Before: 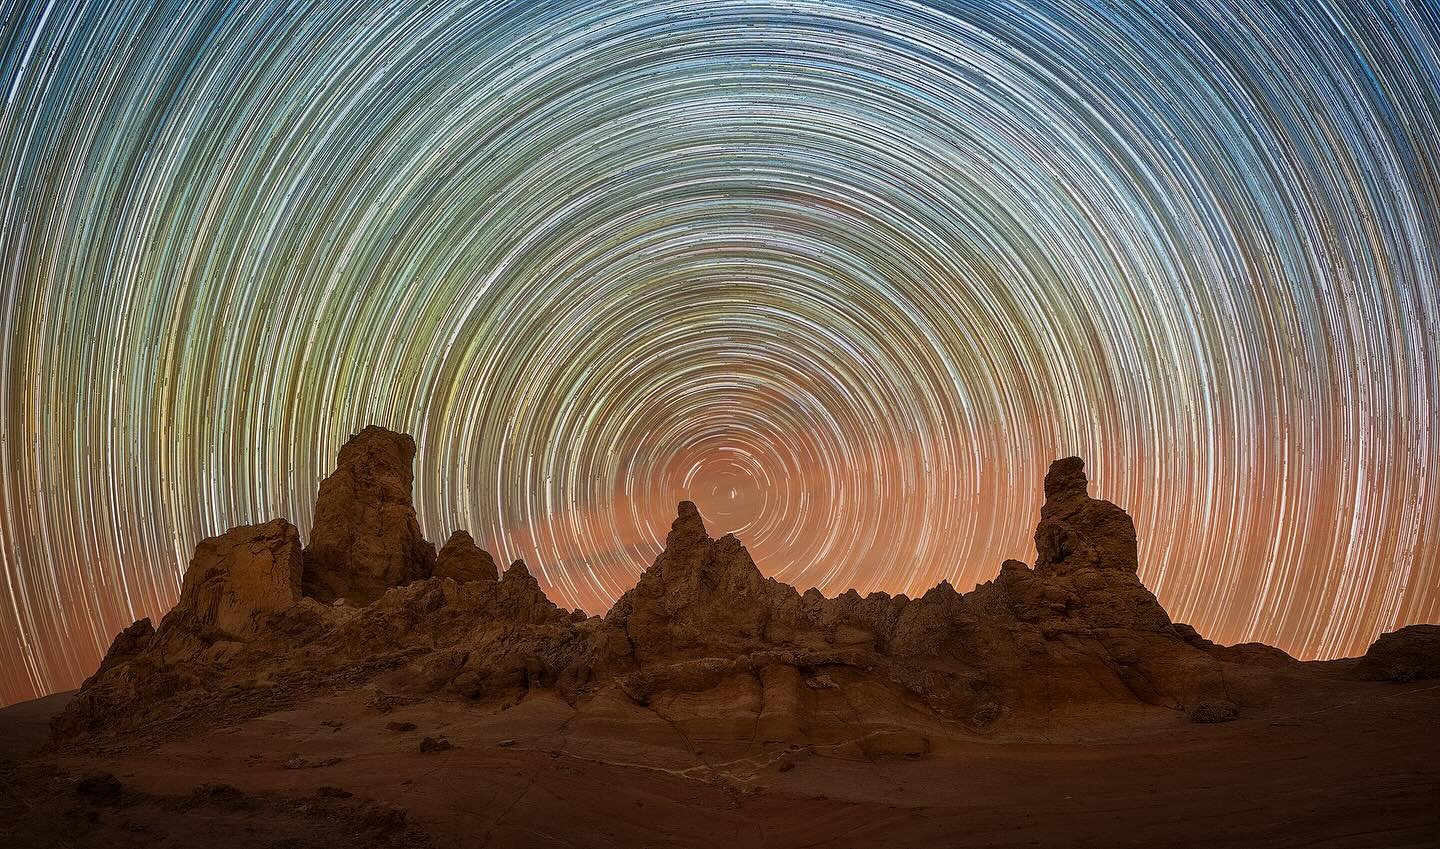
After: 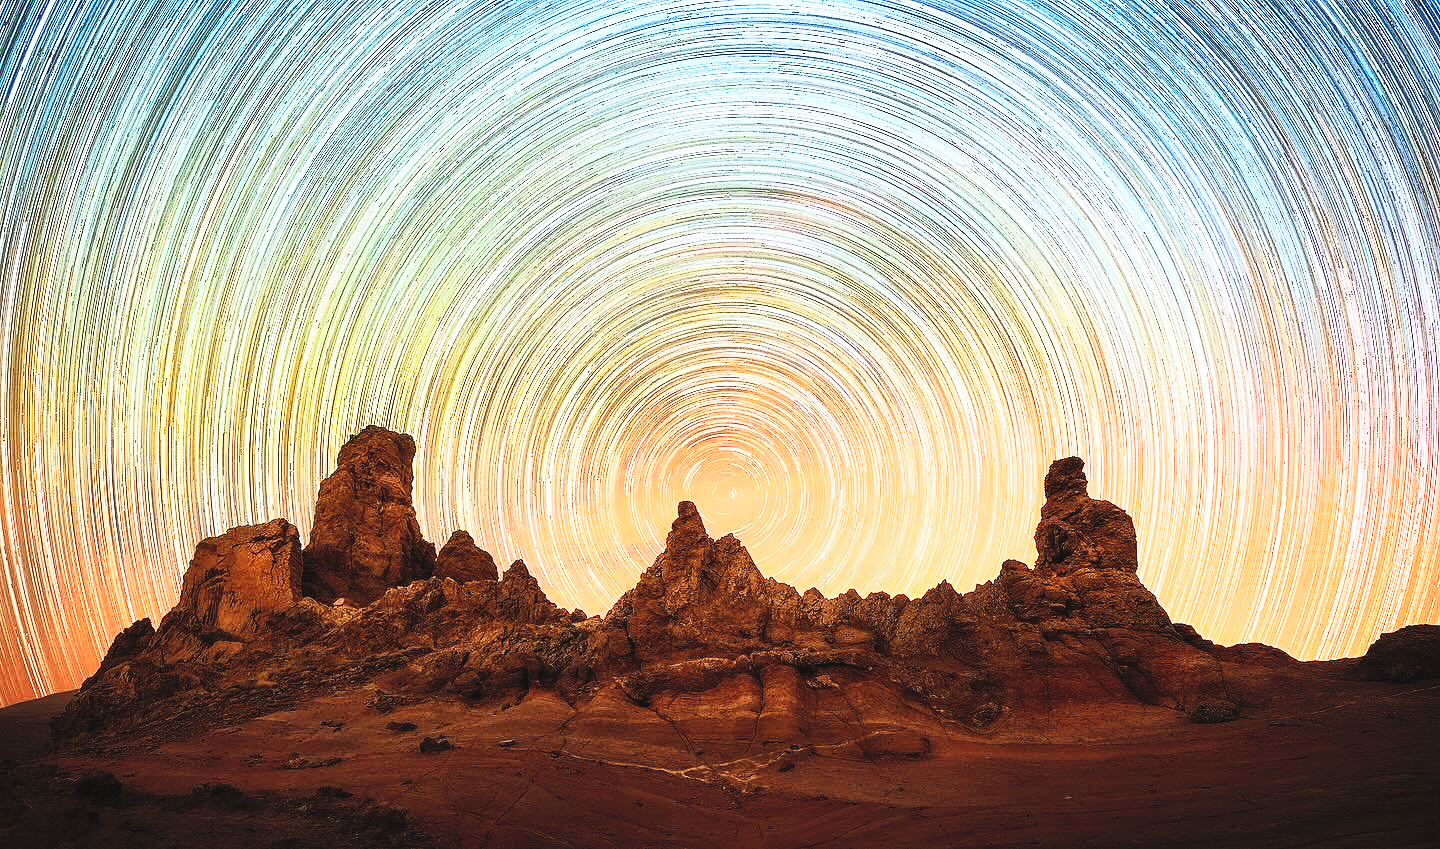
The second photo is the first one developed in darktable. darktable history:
contrast brightness saturation: contrast 0.381, brightness 0.54
base curve: curves: ch0 [(0, 0) (0, 0) (0.002, 0.001) (0.008, 0.003) (0.019, 0.011) (0.037, 0.037) (0.064, 0.11) (0.102, 0.232) (0.152, 0.379) (0.216, 0.524) (0.296, 0.665) (0.394, 0.789) (0.512, 0.881) (0.651, 0.945) (0.813, 0.986) (1, 1)], preserve colors none
